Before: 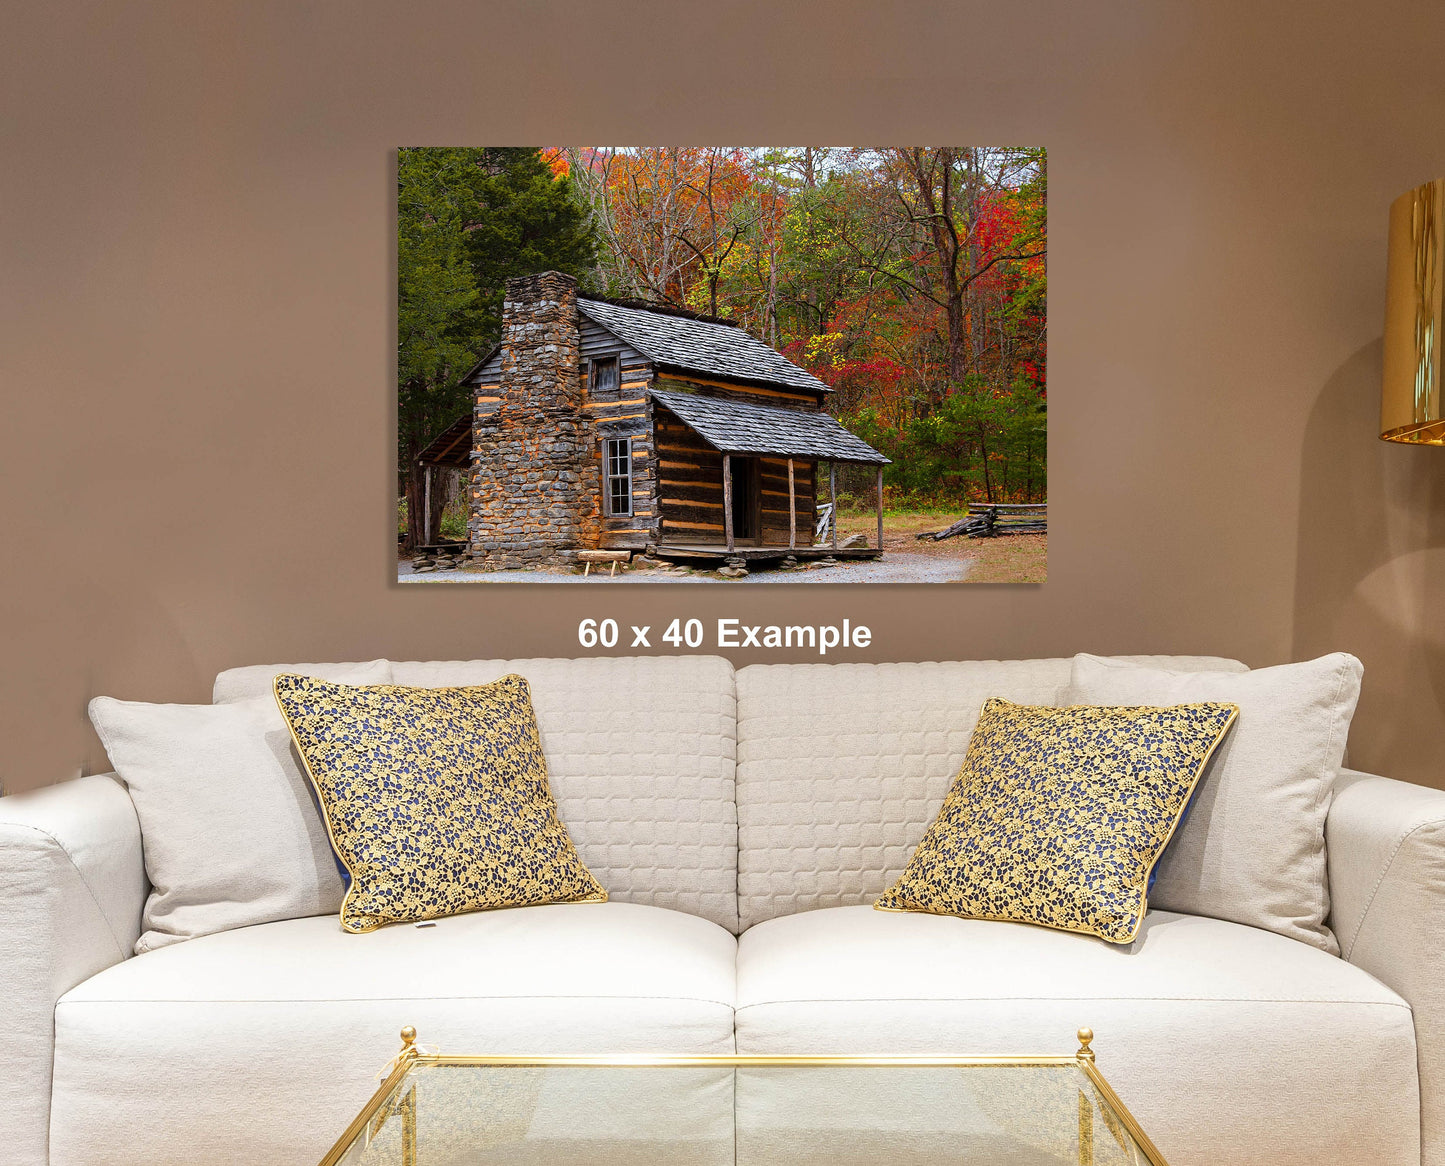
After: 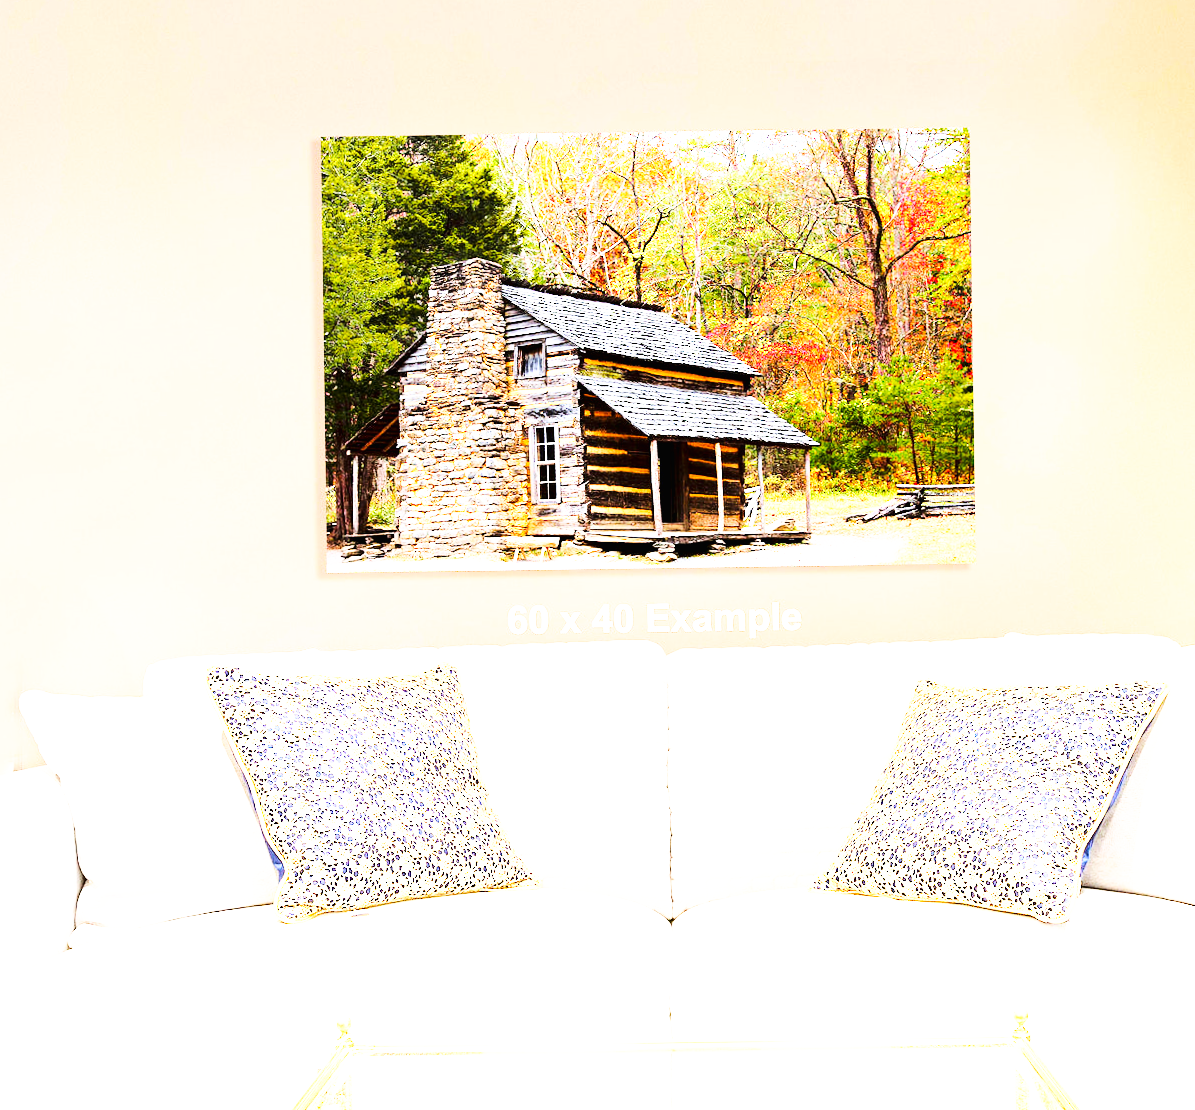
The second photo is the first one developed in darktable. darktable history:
base curve: curves: ch0 [(0, 0) (0.007, 0.004) (0.027, 0.03) (0.046, 0.07) (0.207, 0.54) (0.442, 0.872) (0.673, 0.972) (1, 1)], preserve colors none
crop and rotate: angle 0.825°, left 4.125%, top 0.457%, right 11.681%, bottom 2.621%
tone equalizer: -8 EV -1.12 EV, -7 EV -1.03 EV, -6 EV -0.895 EV, -5 EV -0.594 EV, -3 EV 0.588 EV, -2 EV 0.873 EV, -1 EV 0.995 EV, +0 EV 1.07 EV, smoothing diameter 24.89%, edges refinement/feathering 9.26, preserve details guided filter
exposure: black level correction 0.002, exposure 0.677 EV, compensate highlight preservation false
tone curve: curves: ch0 [(0, 0) (0.003, 0.009) (0.011, 0.013) (0.025, 0.019) (0.044, 0.029) (0.069, 0.04) (0.1, 0.053) (0.136, 0.08) (0.177, 0.114) (0.224, 0.151) (0.277, 0.207) (0.335, 0.267) (0.399, 0.35) (0.468, 0.442) (0.543, 0.545) (0.623, 0.656) (0.709, 0.752) (0.801, 0.843) (0.898, 0.932) (1, 1)], color space Lab, linked channels, preserve colors none
